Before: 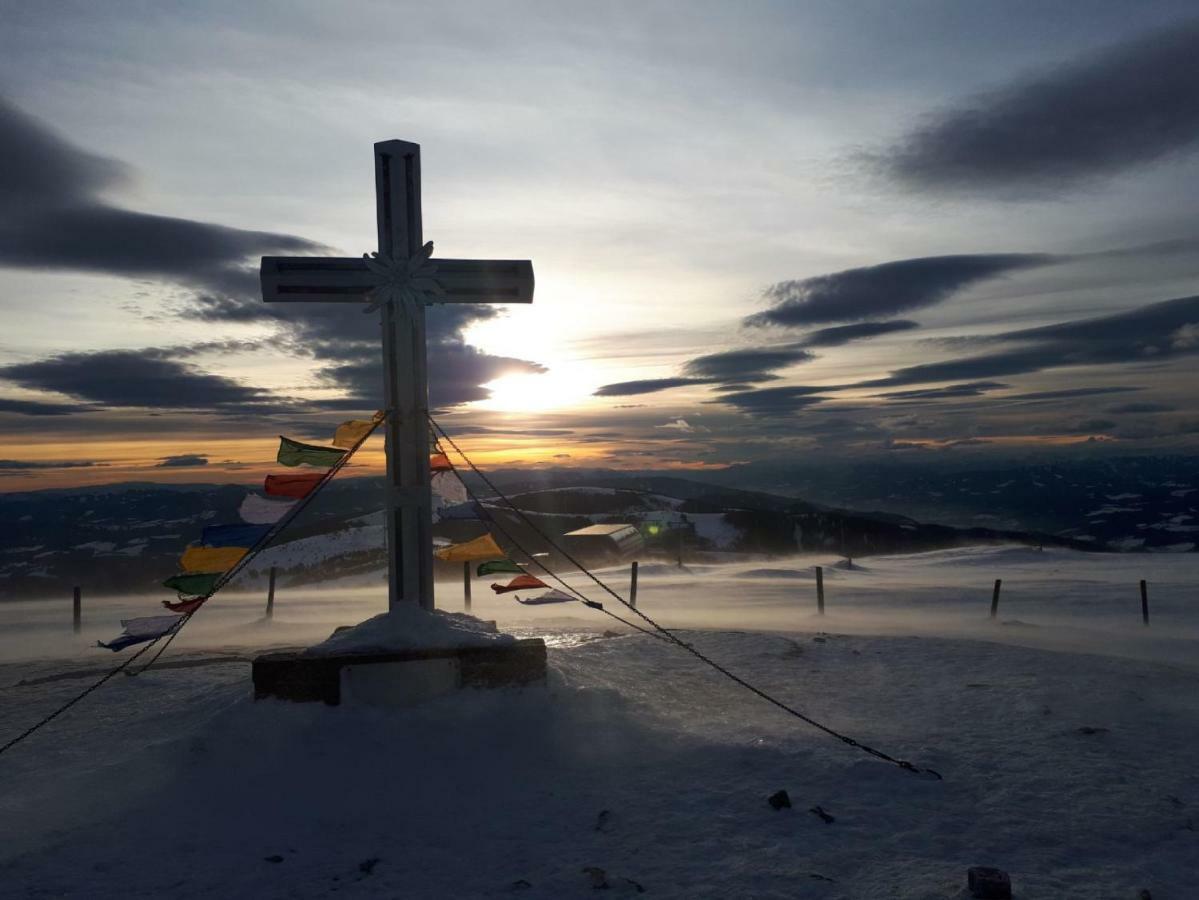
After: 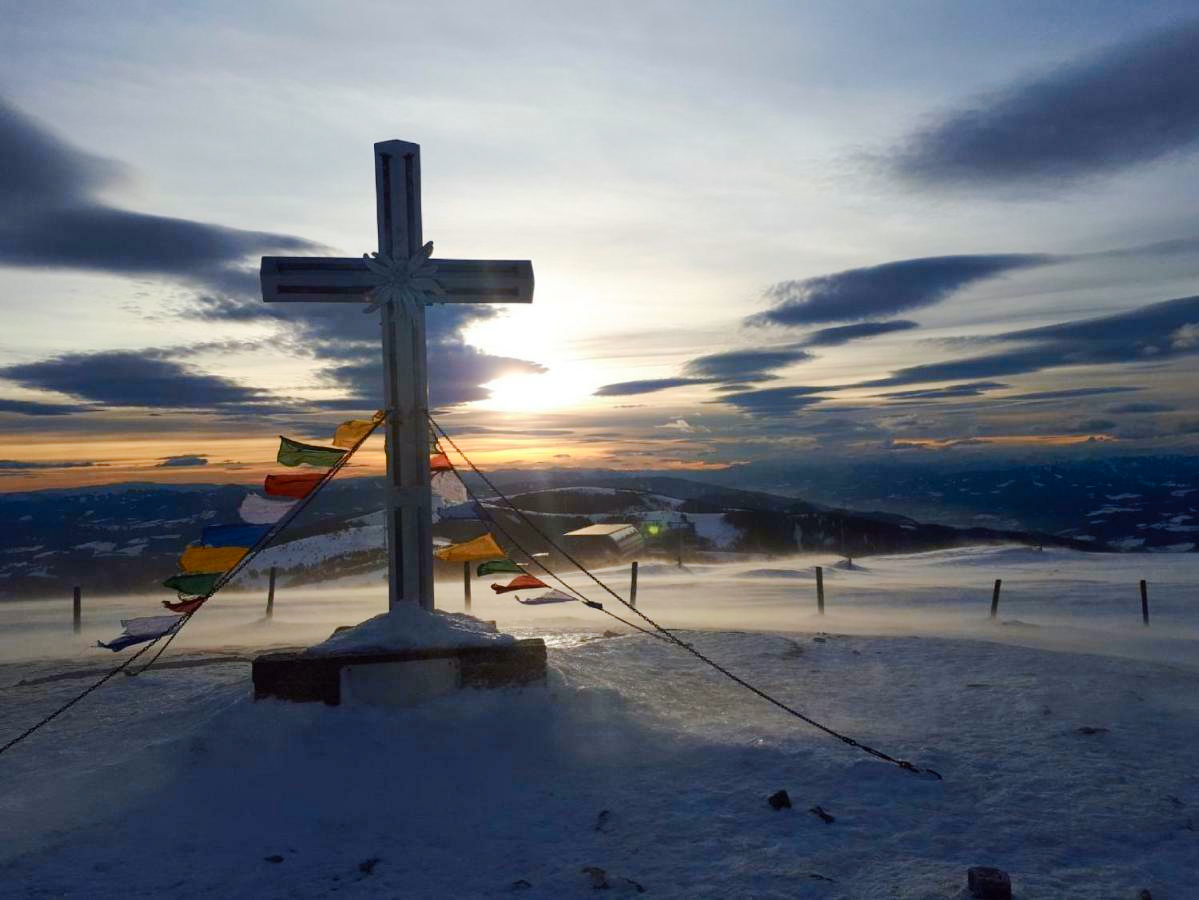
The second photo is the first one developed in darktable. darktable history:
tone curve: curves: ch0 [(0, 0) (0.003, 0.004) (0.011, 0.015) (0.025, 0.033) (0.044, 0.059) (0.069, 0.092) (0.1, 0.132) (0.136, 0.18) (0.177, 0.235) (0.224, 0.297) (0.277, 0.366) (0.335, 0.44) (0.399, 0.52) (0.468, 0.594) (0.543, 0.661) (0.623, 0.727) (0.709, 0.79) (0.801, 0.86) (0.898, 0.928) (1, 1)], preserve colors none
color look up table: target L [64.97, 46.35, 33.2, 100, 80.68, 72.92, 63.12, 57.65, 51.81, 42.94, 45.47, 38.37, 26.65, 71.02, 58.89, 50.52, 49.2, 35.4, 24.54, 24.98, 63.44, 48.11, 42.58, 27, 0 ×25], target a [-24.6, -38.53, -10.8, -0.001, 0.177, 3.198, 21.29, 21.46, 43.2, -0.174, 54.79, 56.38, 15.88, -0.286, -0.182, 8.698, 54.64, 11.02, 26.46, 21.97, -29.77, -20.03, -2.396, -0.413, 0 ×25], target b [61.2, 37.51, 26.99, 0.009, 1.384, 77.1, 65.37, 18.25, 51.87, 0.146, 16.42, 28.52, 19.18, -1.17, -1.402, -33.1, -16.44, -66, -21.38, -69.74, -6.836, -45.04, -35.67, -1.009, 0 ×25], num patches 24
